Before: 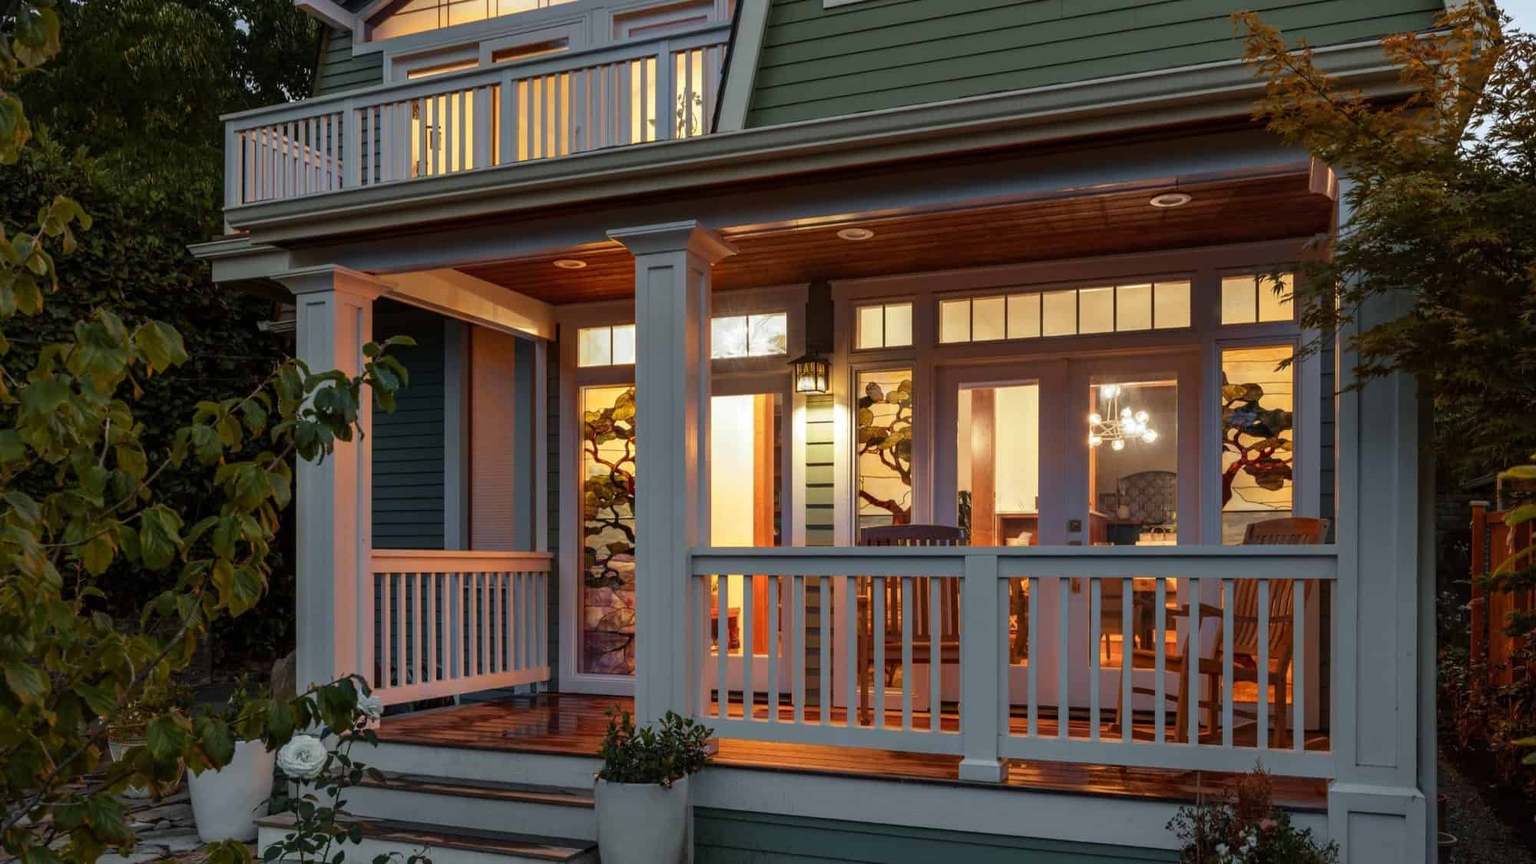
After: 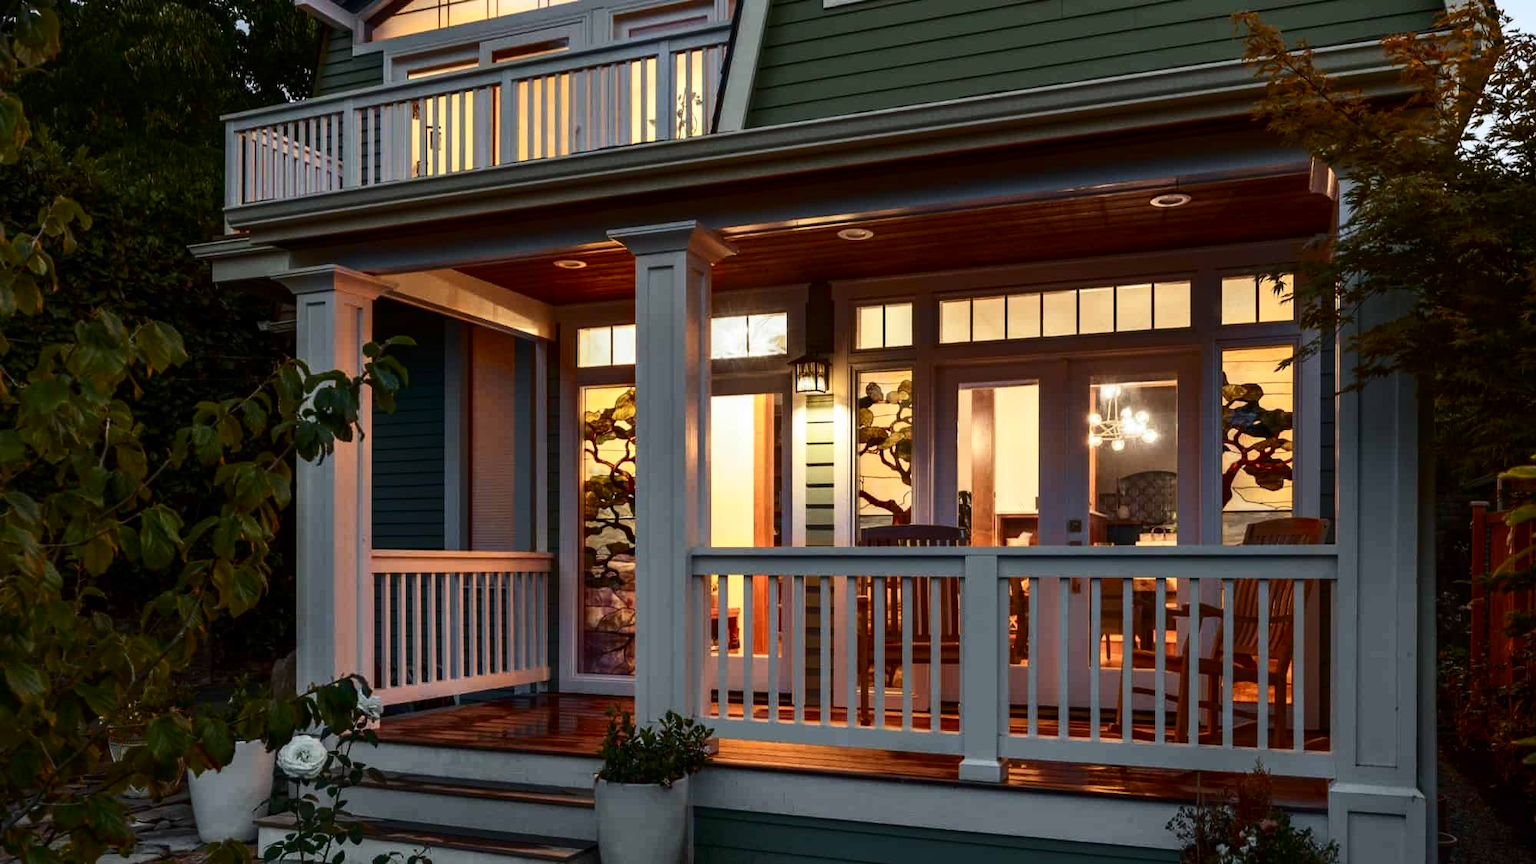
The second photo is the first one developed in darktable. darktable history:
contrast brightness saturation: contrast 0.277
